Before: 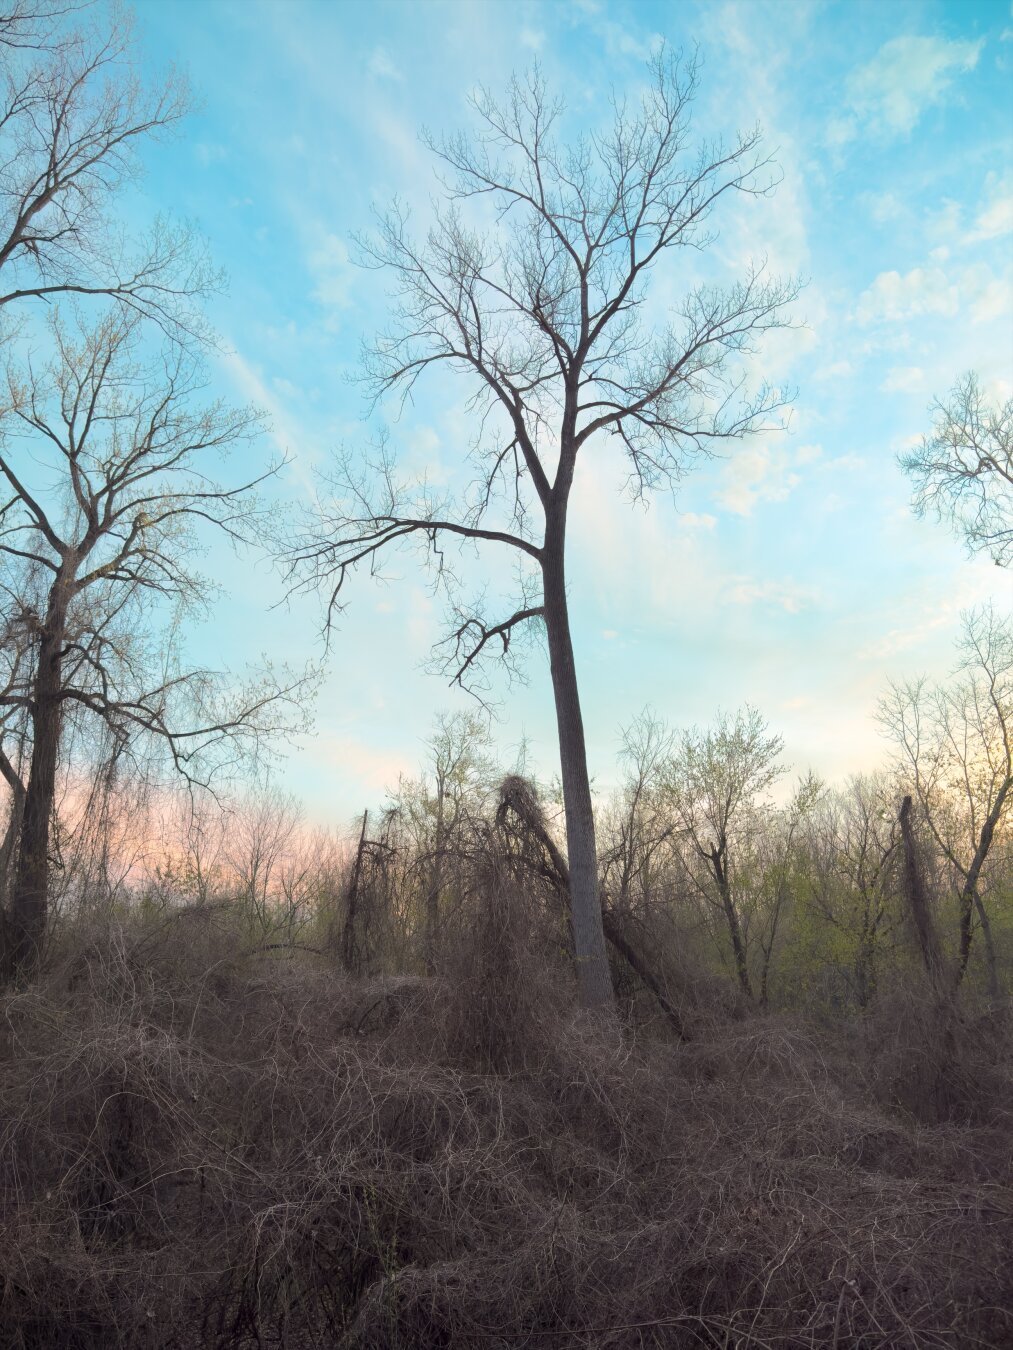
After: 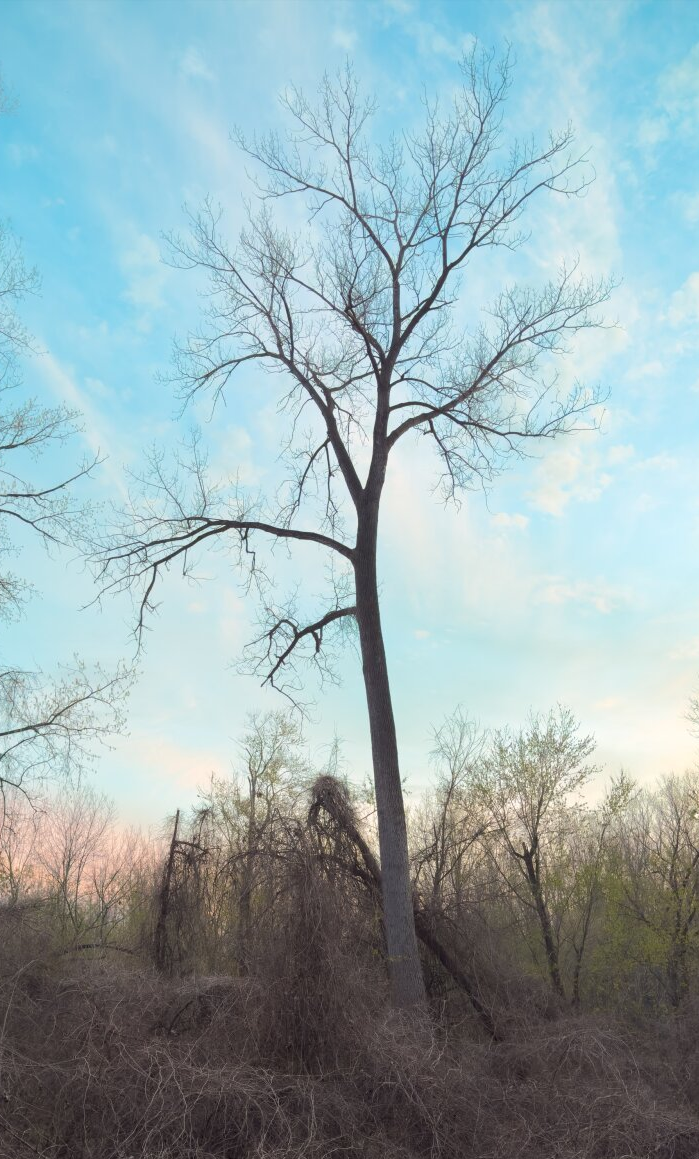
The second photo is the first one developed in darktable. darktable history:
crop: left 18.594%, right 12.319%, bottom 14.121%
